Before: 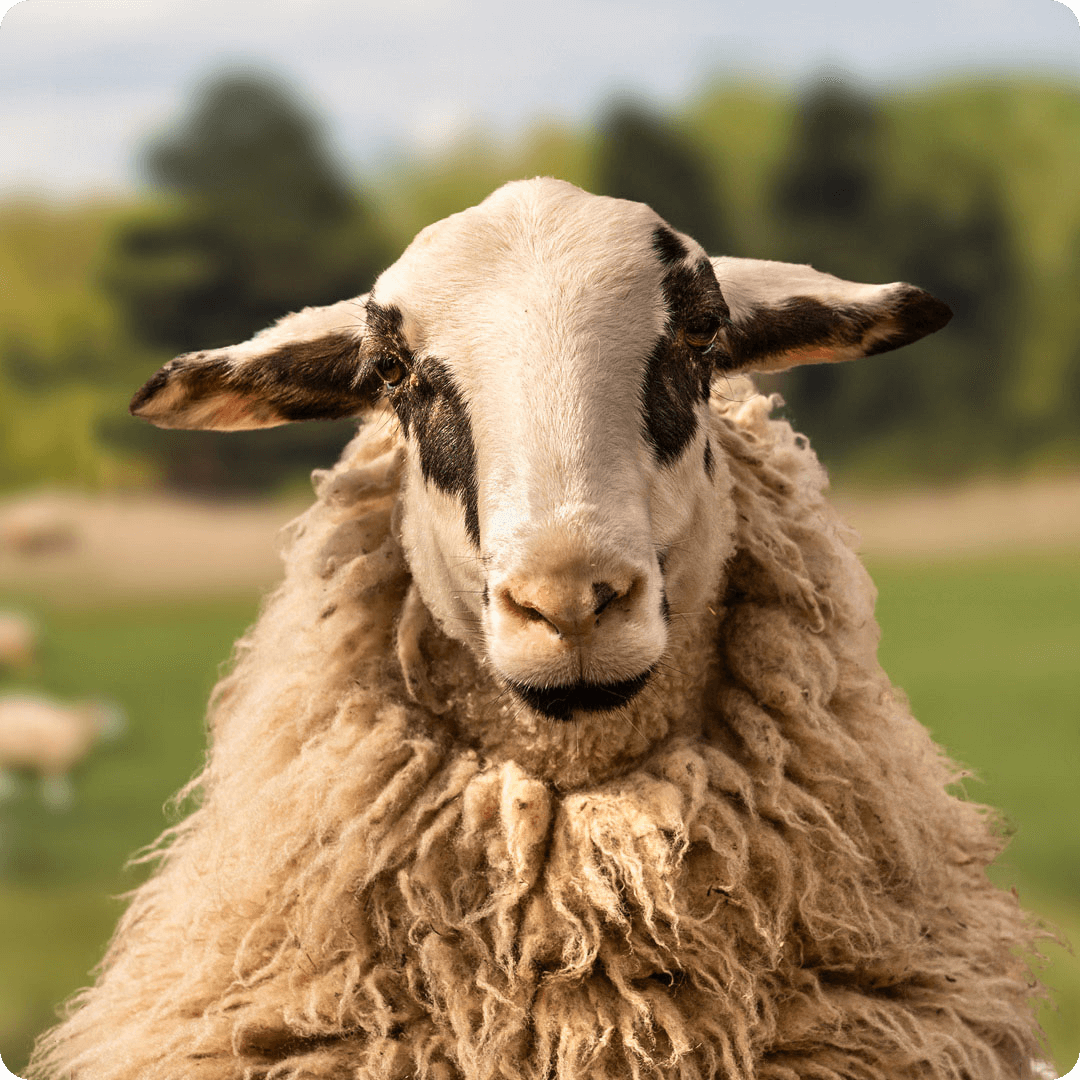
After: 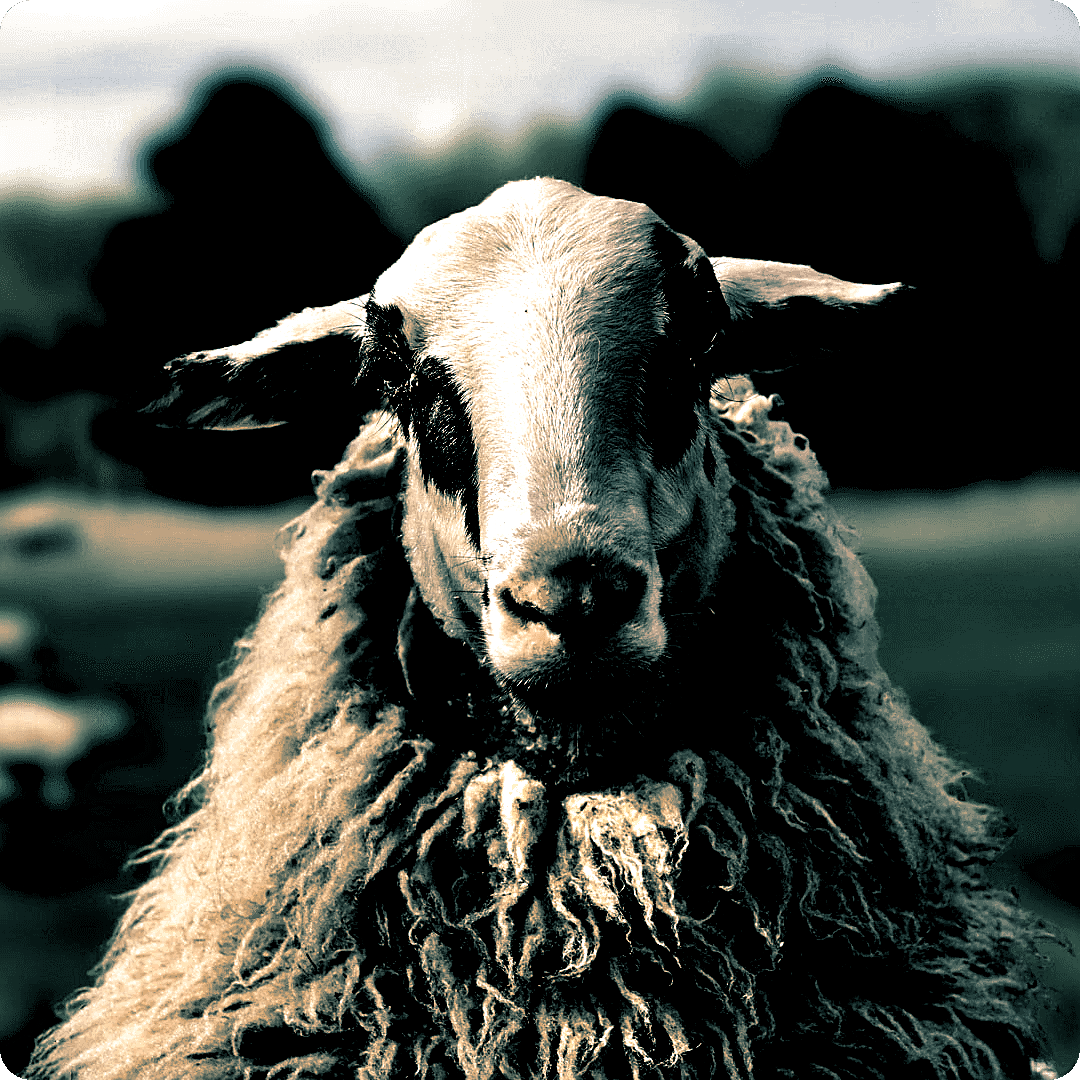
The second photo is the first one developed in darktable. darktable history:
color balance: mode lift, gamma, gain (sRGB), lift [0.97, 1, 1, 1], gamma [1.03, 1, 1, 1]
split-toning: shadows › hue 186.43°, highlights › hue 49.29°, compress 30.29%
levels: levels [0.514, 0.759, 1]
tone equalizer: -8 EV -0.417 EV, -7 EV -0.389 EV, -6 EV -0.333 EV, -5 EV -0.222 EV, -3 EV 0.222 EV, -2 EV 0.333 EV, -1 EV 0.389 EV, +0 EV 0.417 EV, edges refinement/feathering 500, mask exposure compensation -1.57 EV, preserve details no
sharpen: on, module defaults
